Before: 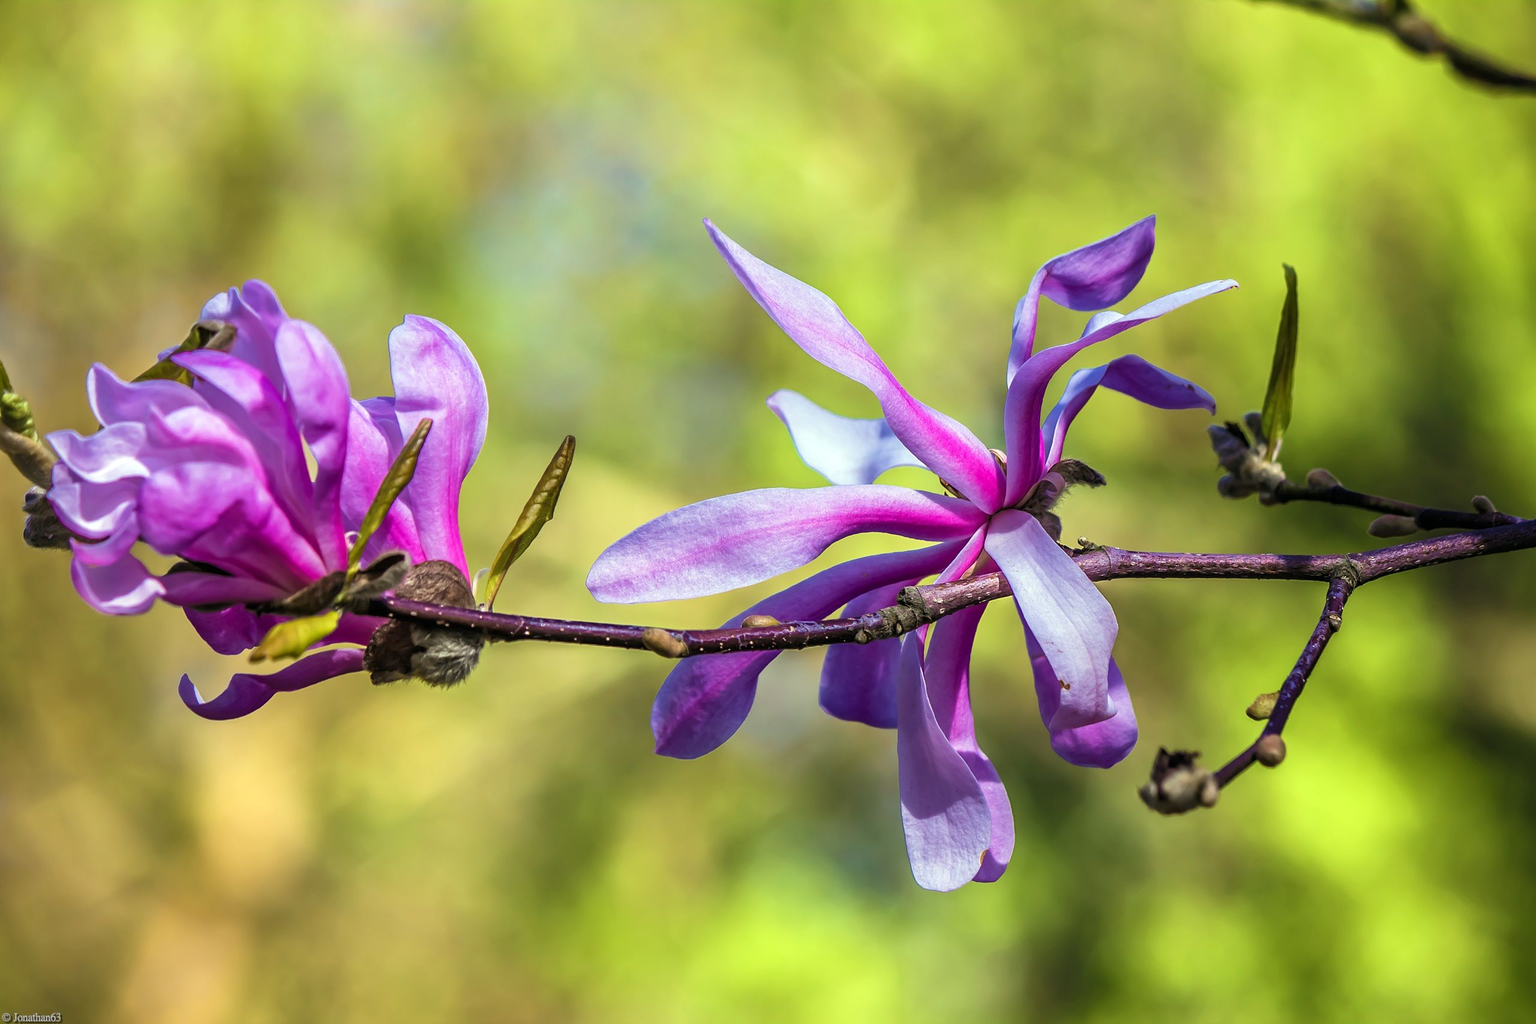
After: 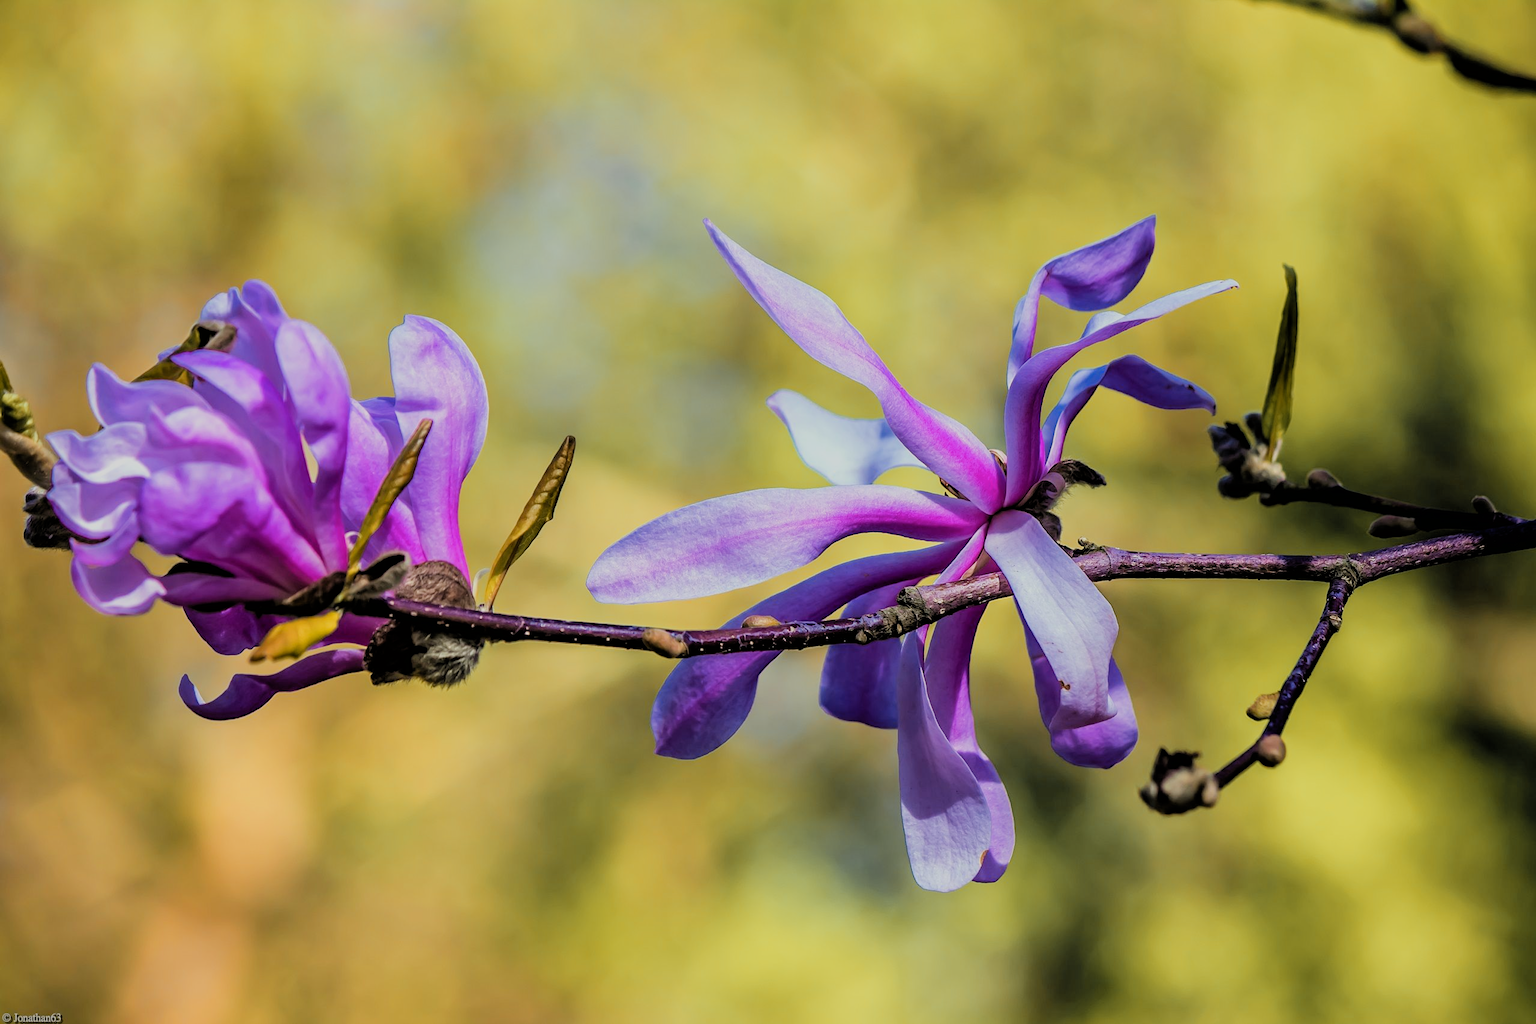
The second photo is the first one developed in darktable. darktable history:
filmic rgb: black relative exposure -4.27 EV, white relative exposure 4.56 EV, hardness 2.37, contrast 1.05
color zones: curves: ch1 [(0.263, 0.53) (0.376, 0.287) (0.487, 0.512) (0.748, 0.547) (1, 0.513)]; ch2 [(0.262, 0.45) (0.751, 0.477)]
